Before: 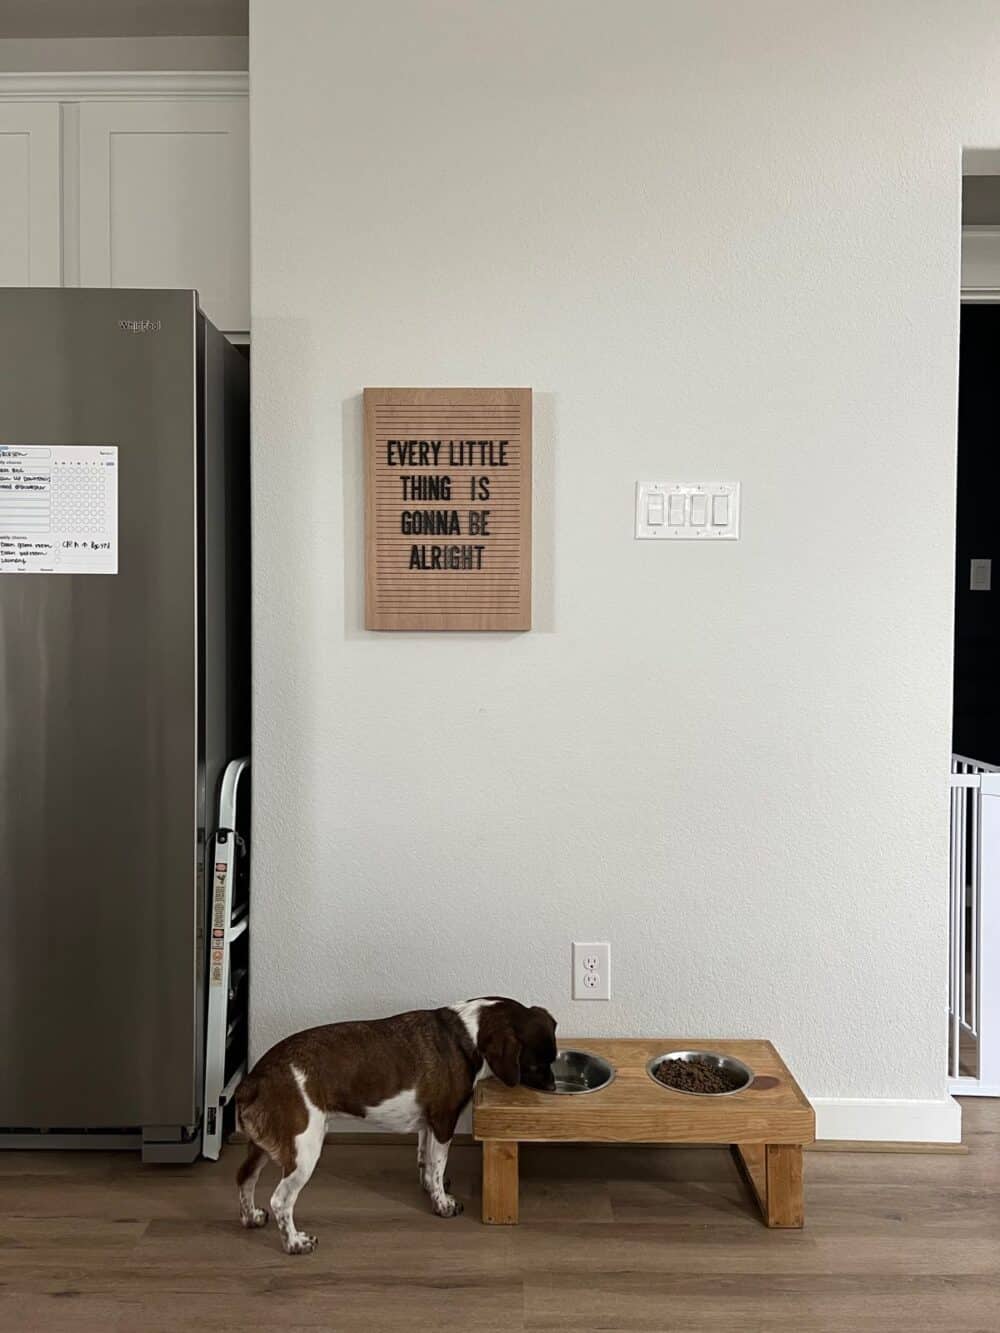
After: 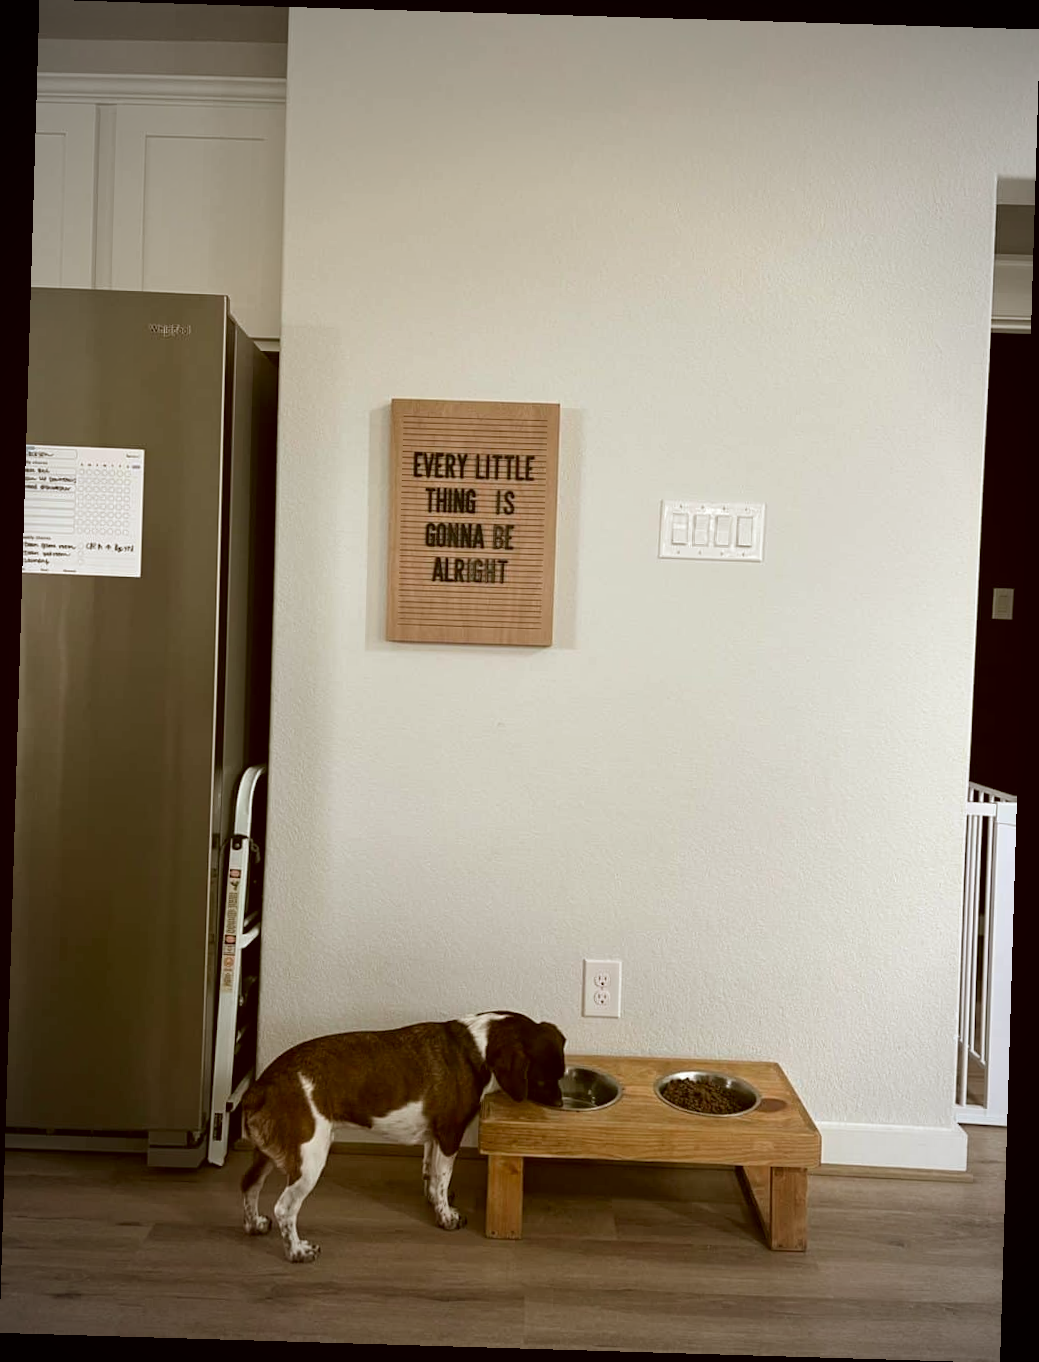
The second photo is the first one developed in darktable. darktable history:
color correction: highlights a* -0.482, highlights b* 0.161, shadows a* 4.66, shadows b* 20.72
vignetting: fall-off start 71.74%
rotate and perspective: rotation 1.72°, automatic cropping off
